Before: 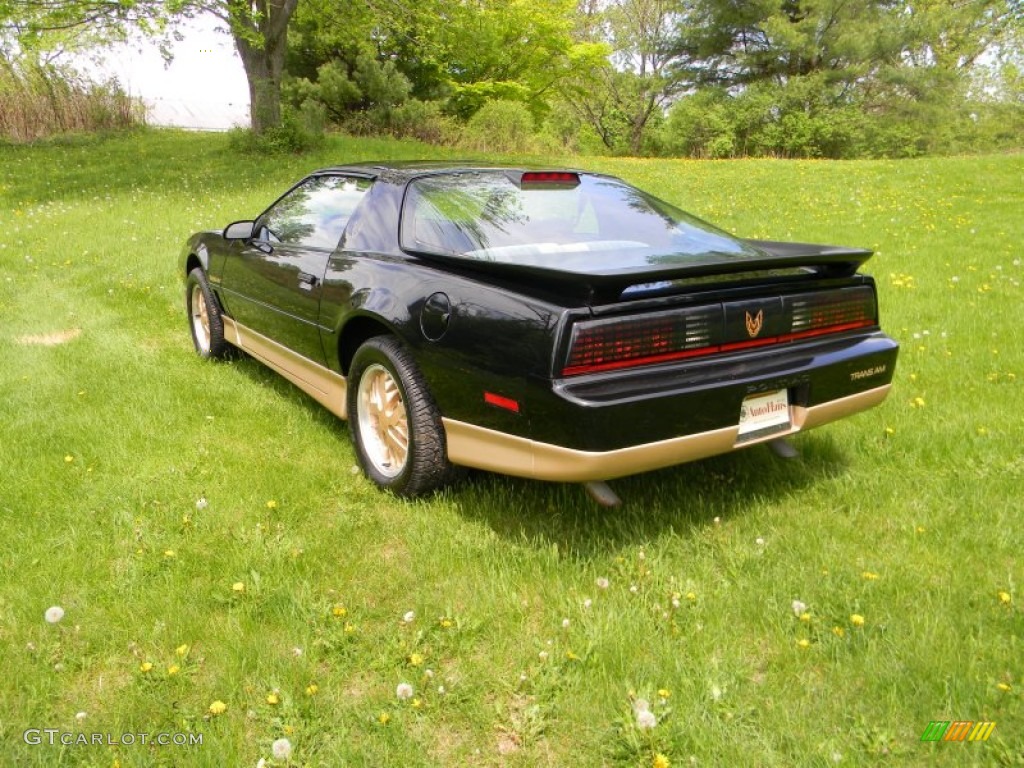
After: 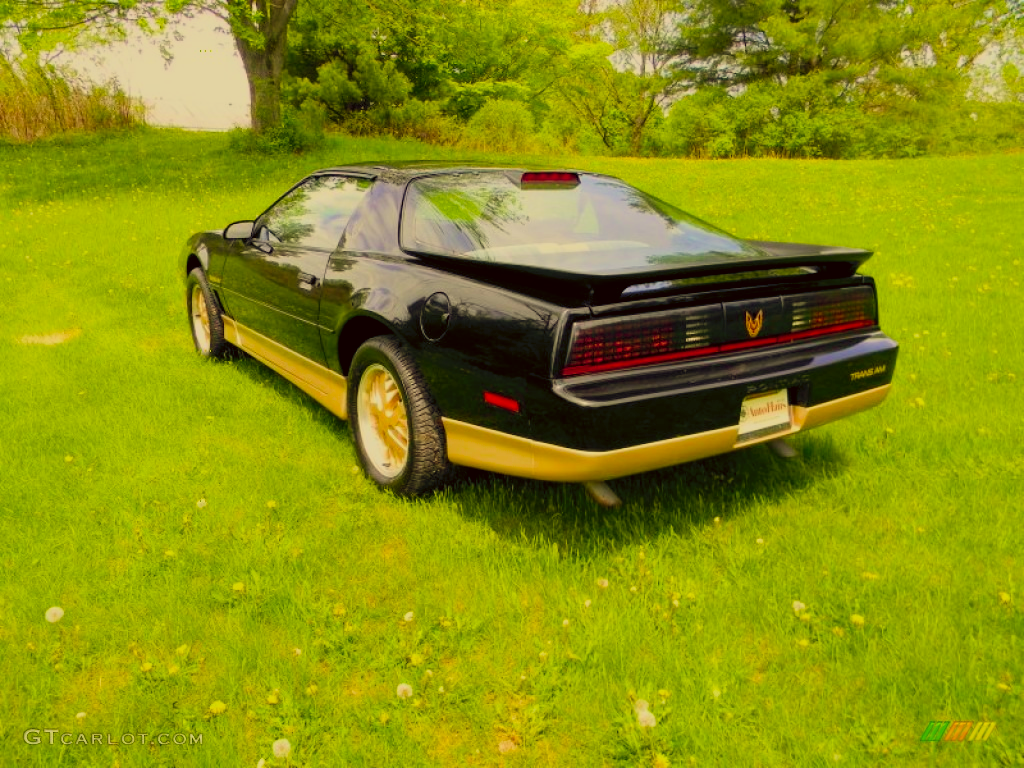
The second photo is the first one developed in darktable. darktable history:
color balance rgb: global offset › luminance -0.278%, global offset › chroma 0.313%, global offset › hue 259.57°, linear chroma grading › global chroma 14.479%, perceptual saturation grading › global saturation 29.698%
filmic rgb: black relative exposure -16 EV, white relative exposure 4.97 EV, threshold 5.99 EV, hardness 6.25, color science v6 (2022), enable highlight reconstruction true
color correction: highlights a* 0.113, highlights b* 28.92, shadows a* -0.2, shadows b* 21.03
